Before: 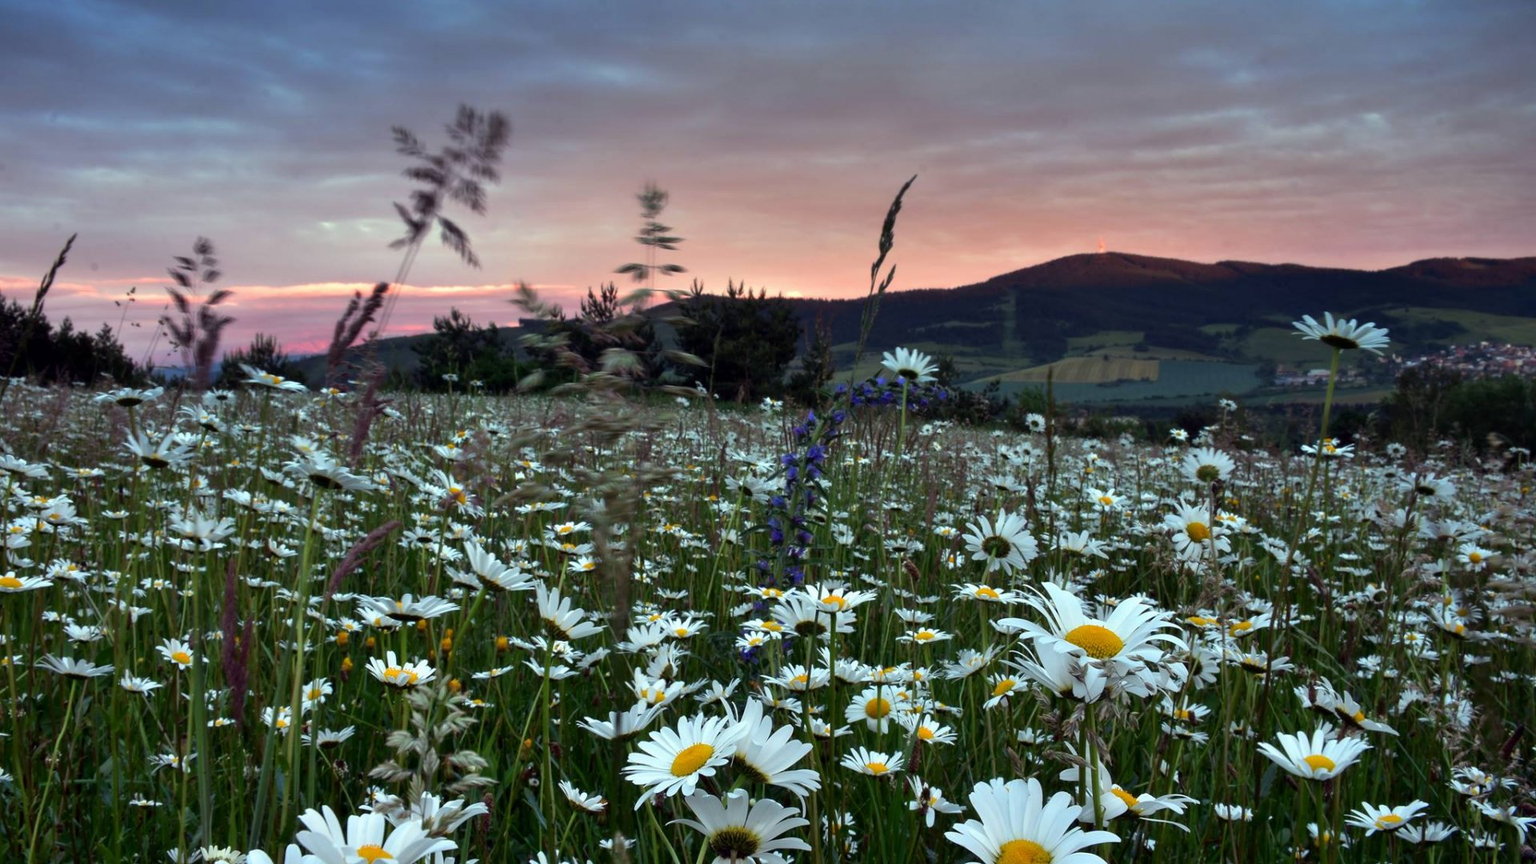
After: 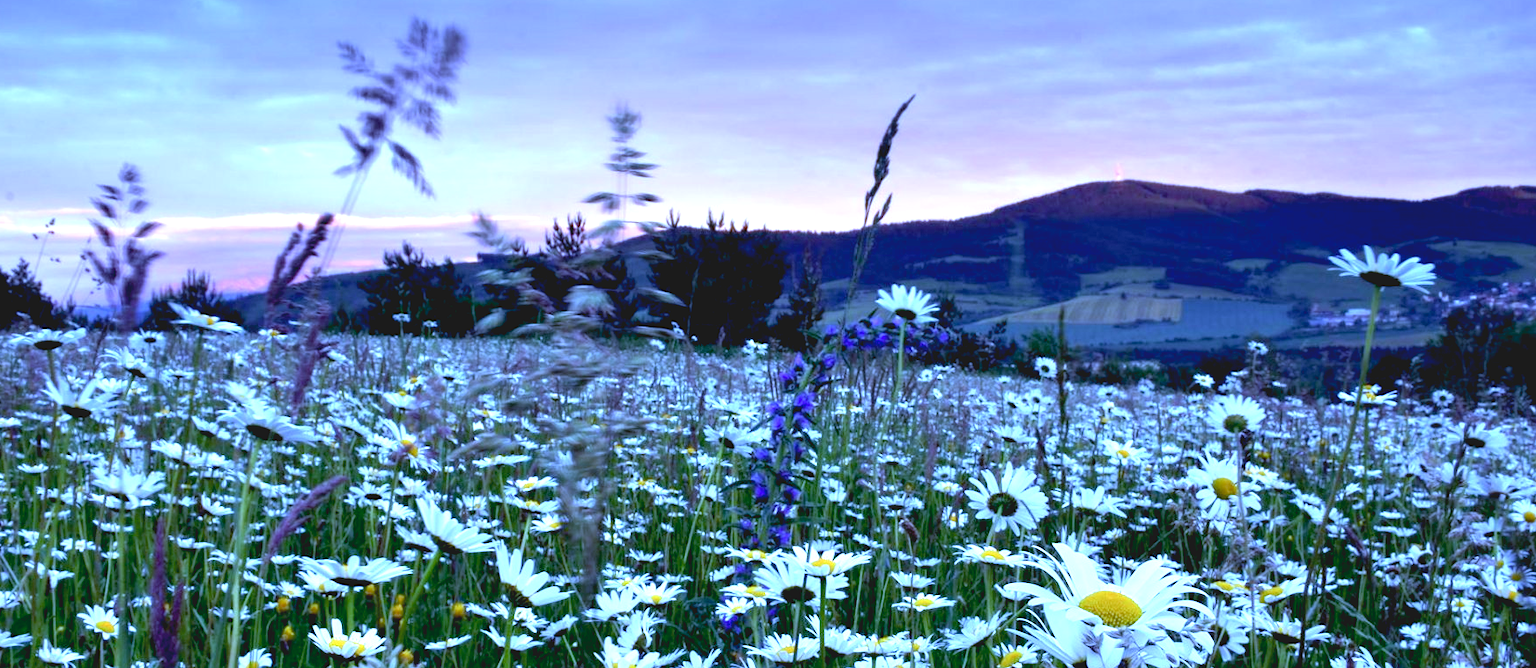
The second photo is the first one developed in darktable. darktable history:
crop: left 5.596%, top 10.314%, right 3.534%, bottom 19.395%
color calibration: illuminant as shot in camera, x 0.358, y 0.373, temperature 4628.91 K
exposure: black level correction 0.011, exposure 1.088 EV, compensate exposure bias true, compensate highlight preservation false
white balance: red 0.766, blue 1.537
color balance: lift [1.007, 1, 1, 1], gamma [1.097, 1, 1, 1]
